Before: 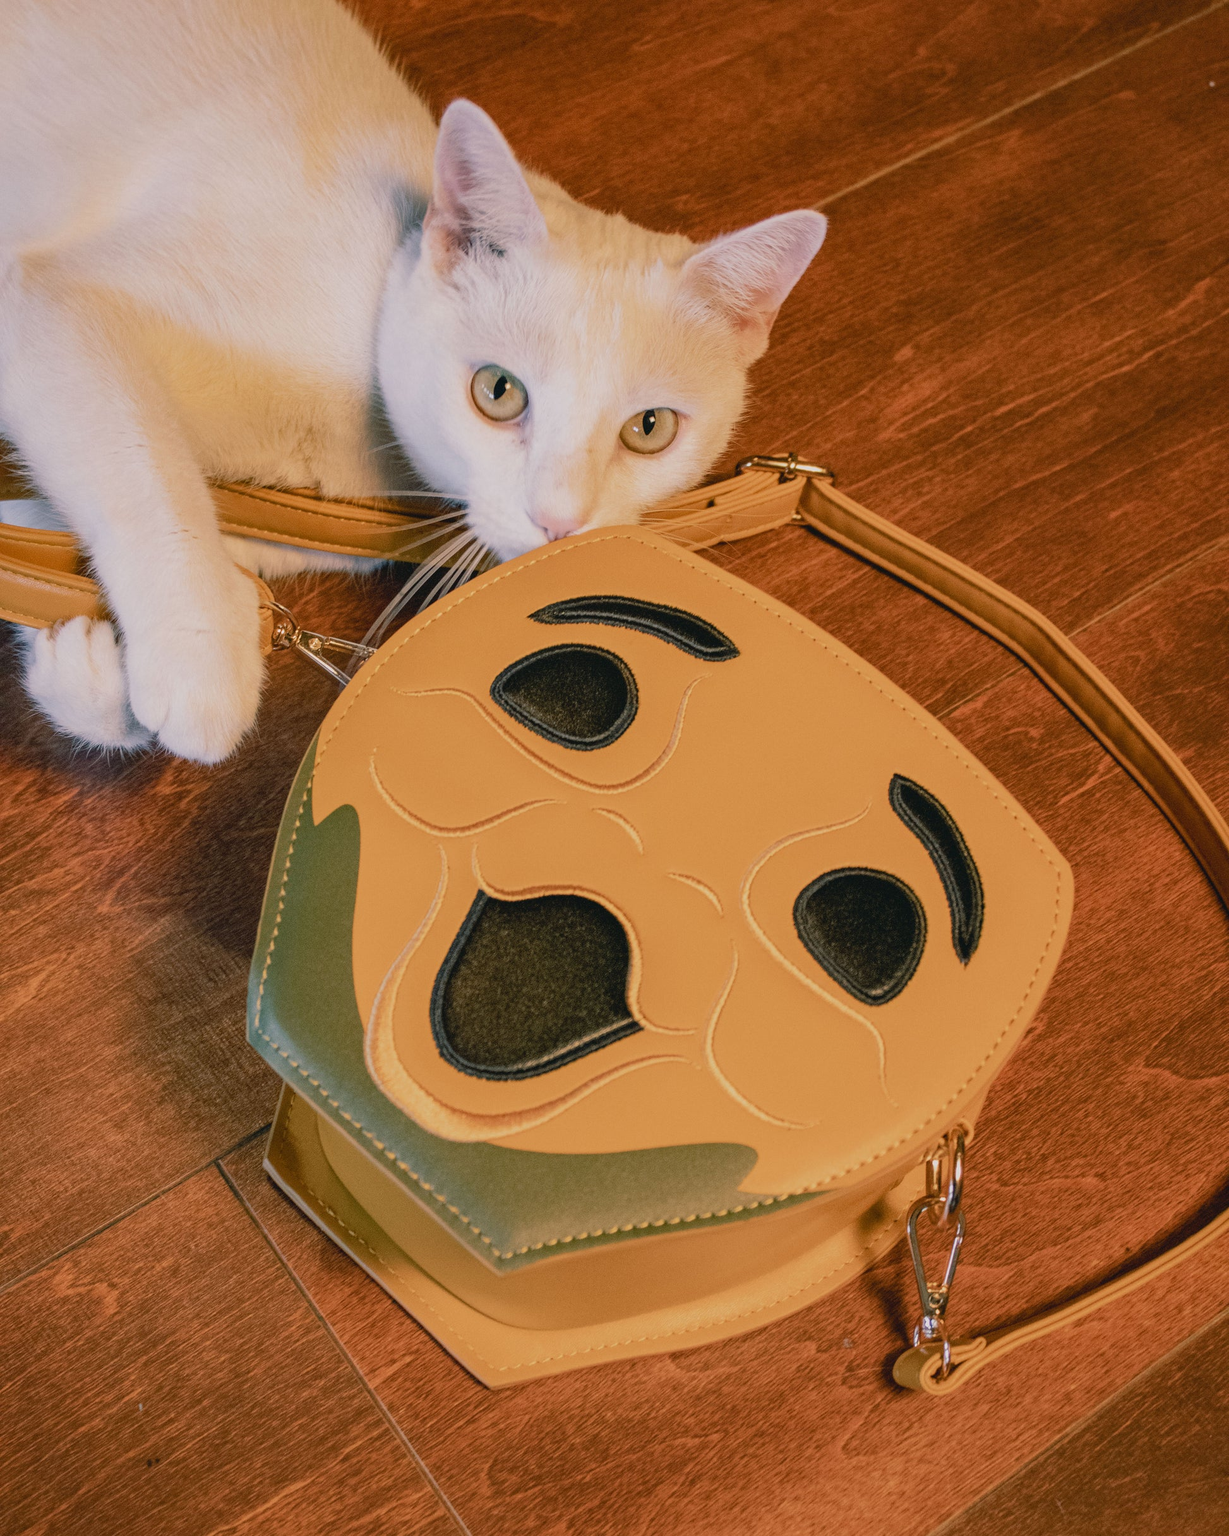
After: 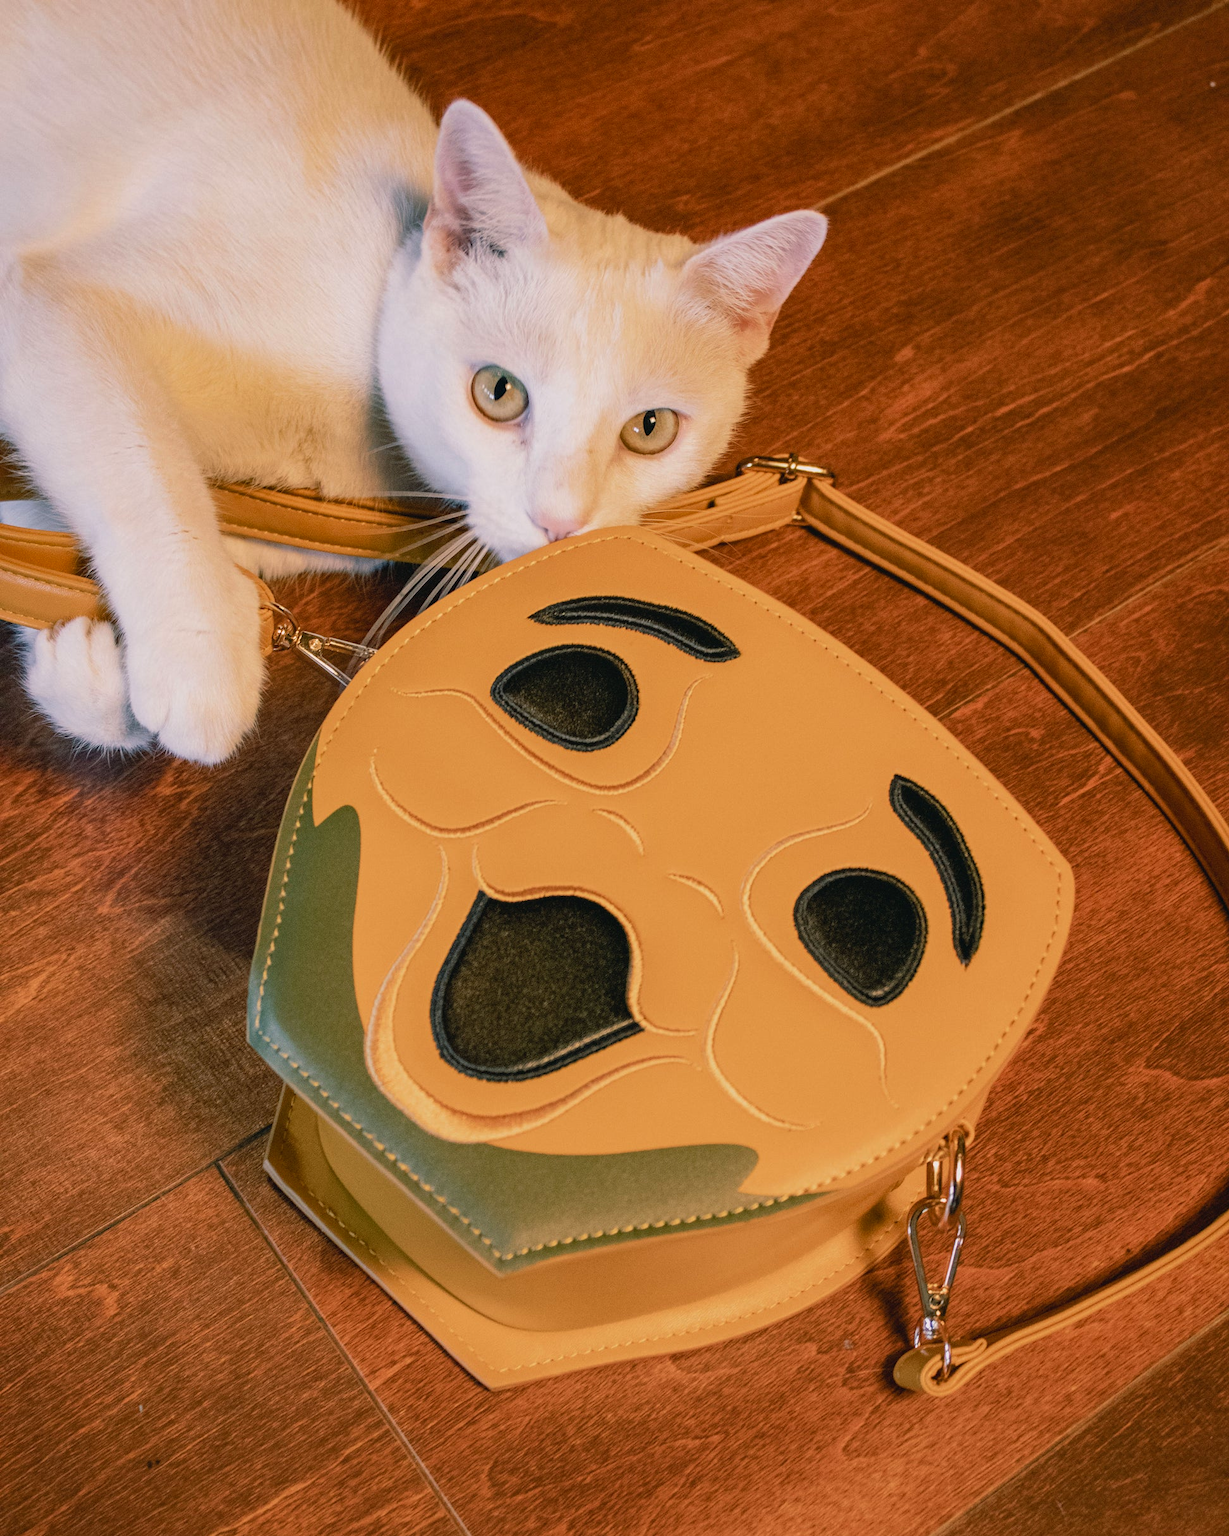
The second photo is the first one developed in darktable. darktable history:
color balance: contrast 10%
crop: bottom 0.071%
